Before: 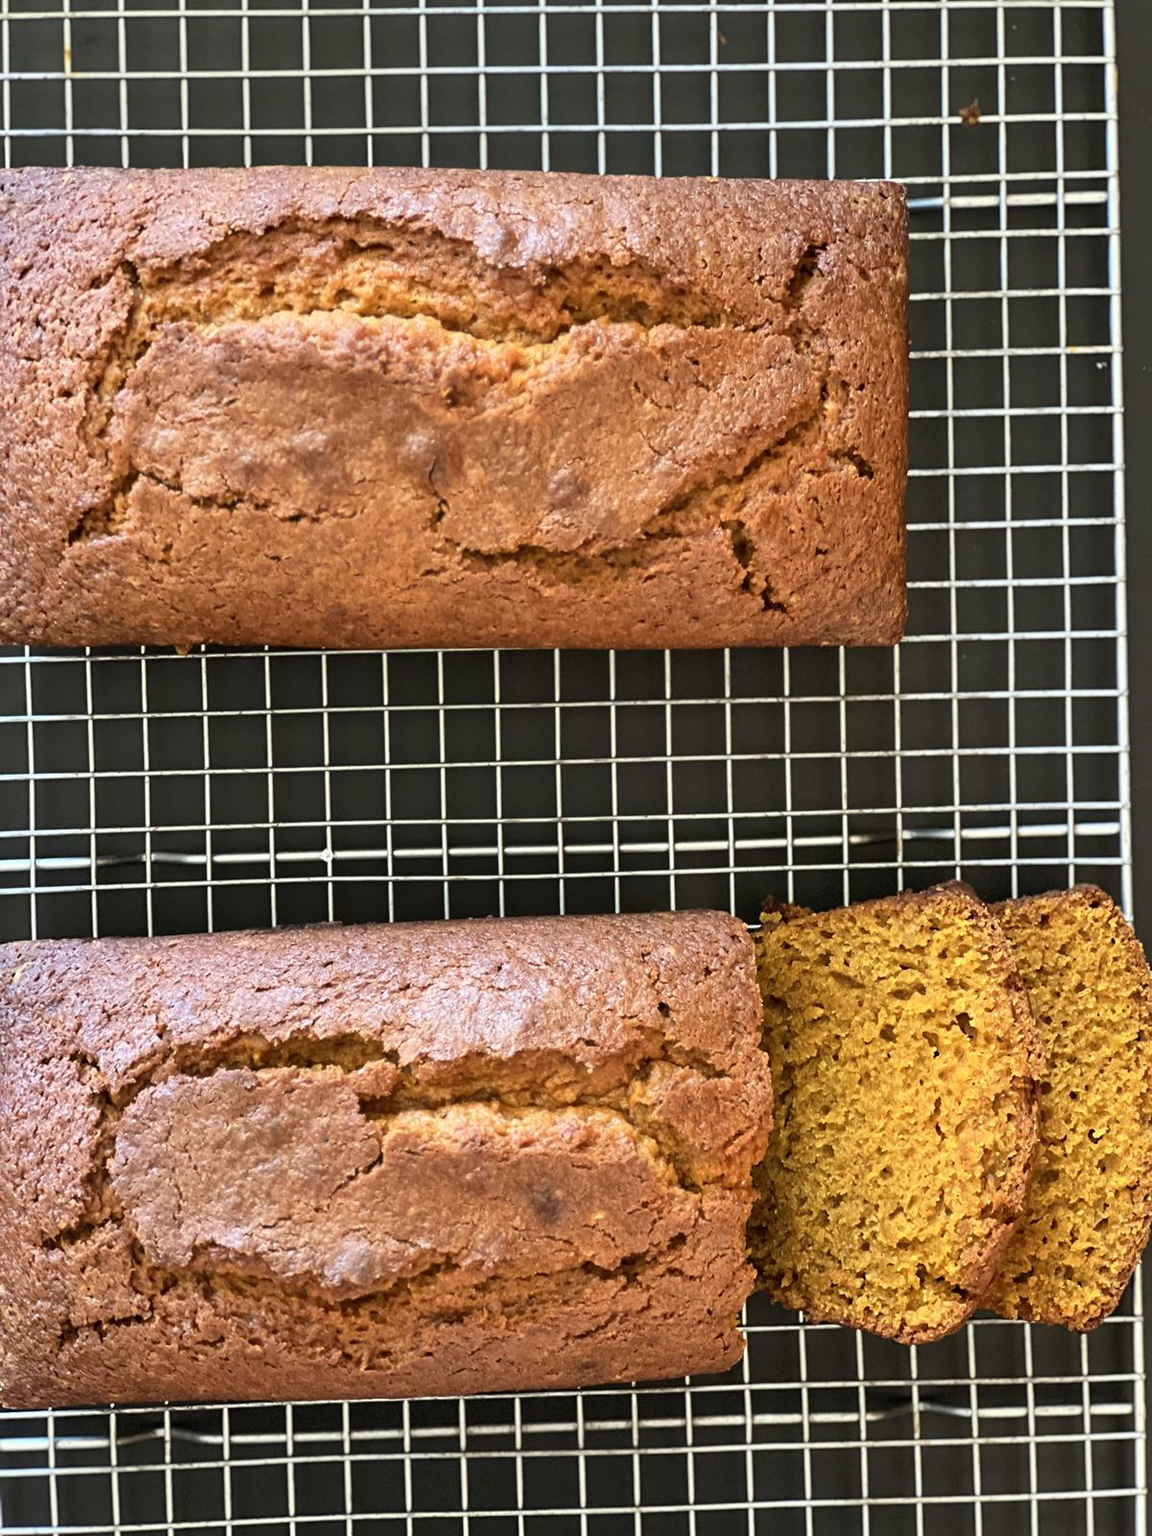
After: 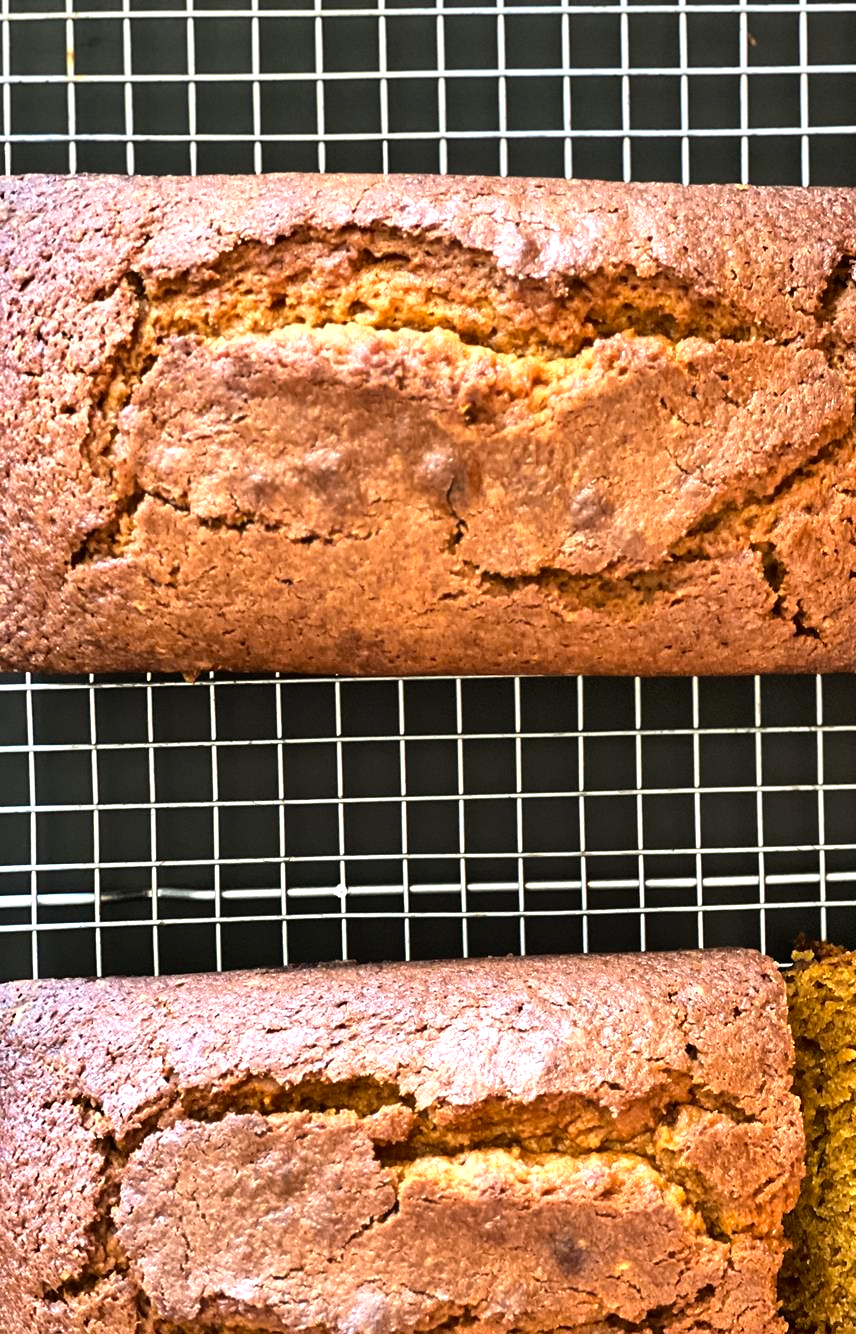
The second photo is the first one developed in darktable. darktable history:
shadows and highlights: shadows color adjustment 98.02%, highlights color adjustment 57.88%, soften with gaussian
tone equalizer: -8 EV -0.746 EV, -7 EV -0.672 EV, -6 EV -0.615 EV, -5 EV -0.419 EV, -3 EV 0.381 EV, -2 EV 0.6 EV, -1 EV 0.679 EV, +0 EV 0.737 EV, edges refinement/feathering 500, mask exposure compensation -1.57 EV, preserve details no
crop: right 28.64%, bottom 16.615%
